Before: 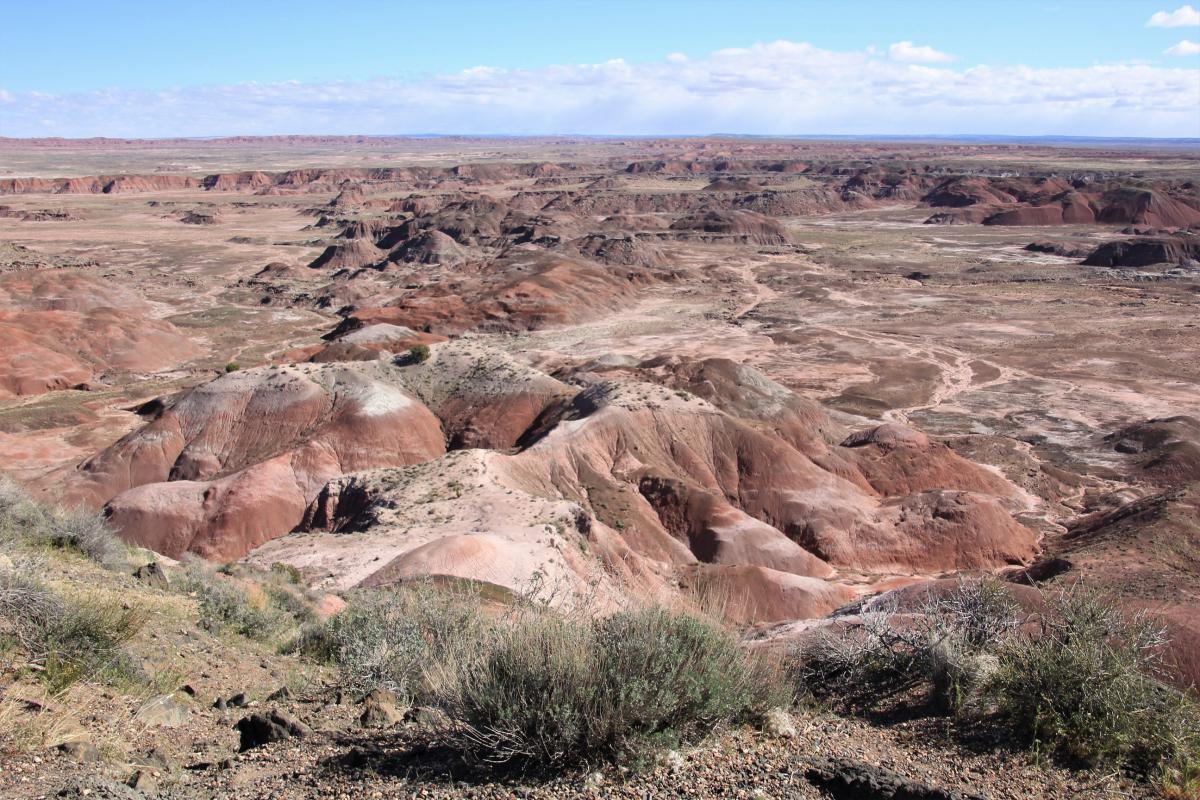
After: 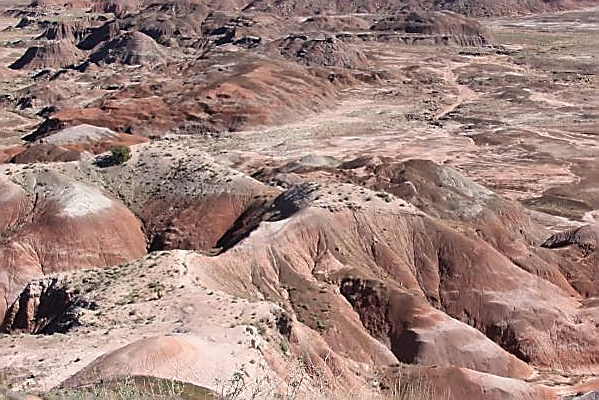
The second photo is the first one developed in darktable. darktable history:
crop: left 25%, top 25%, right 25%, bottom 25%
sharpen: radius 1.4, amount 1.25, threshold 0.7
